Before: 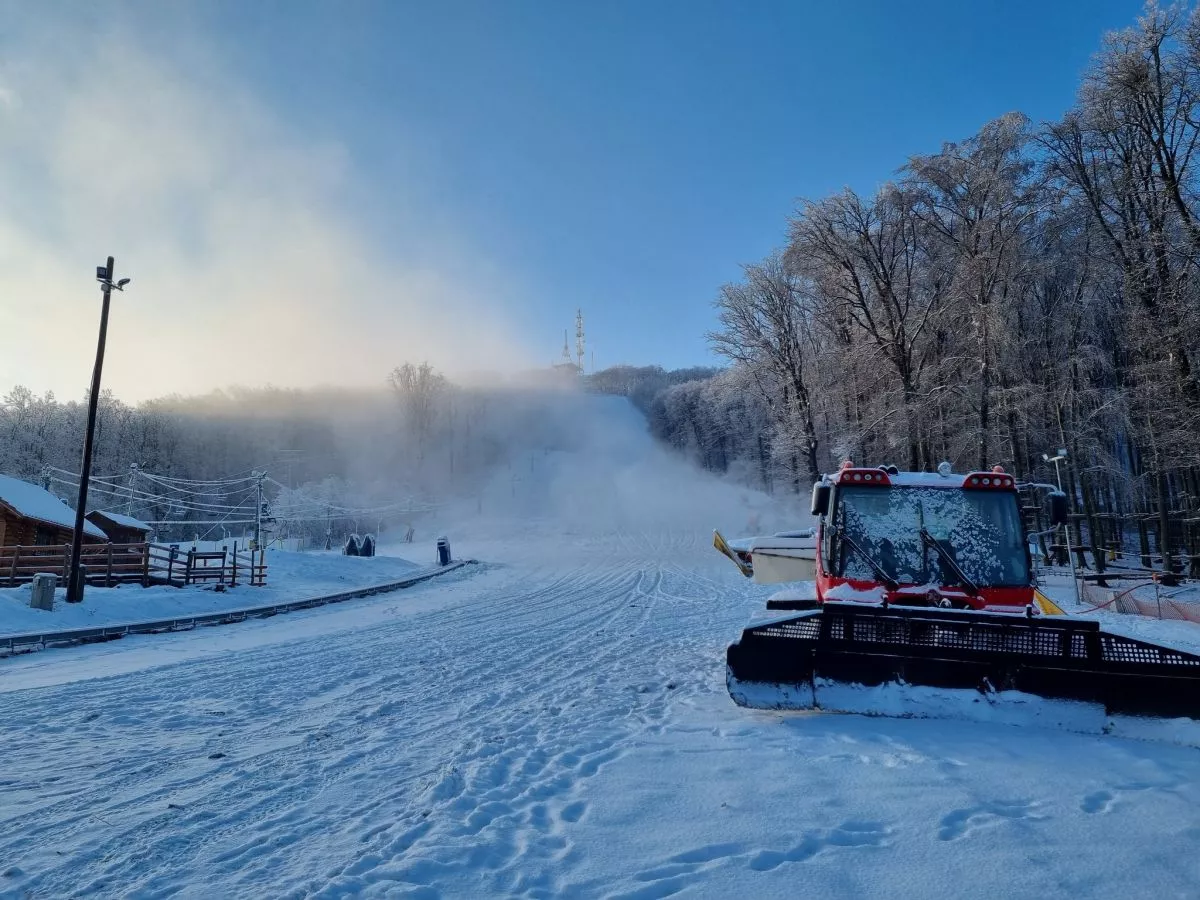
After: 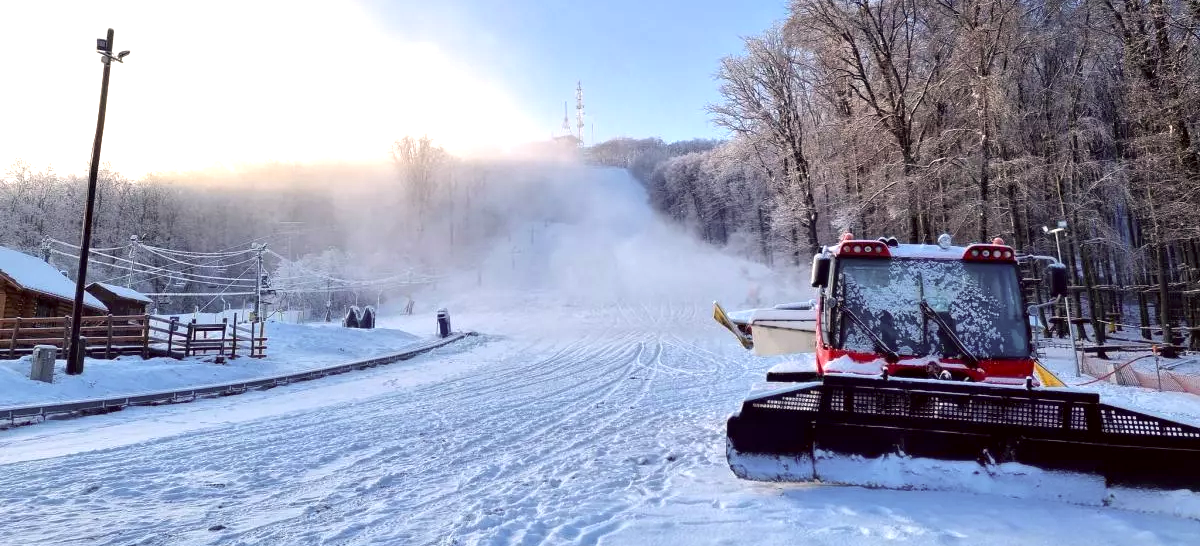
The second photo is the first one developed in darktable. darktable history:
crop and rotate: top 25.341%, bottom 13.95%
color correction: highlights a* 6.46, highlights b* 7.99, shadows a* 5.7, shadows b* 7.54, saturation 0.923
exposure: black level correction 0.001, exposure 1.117 EV, compensate exposure bias true, compensate highlight preservation false
